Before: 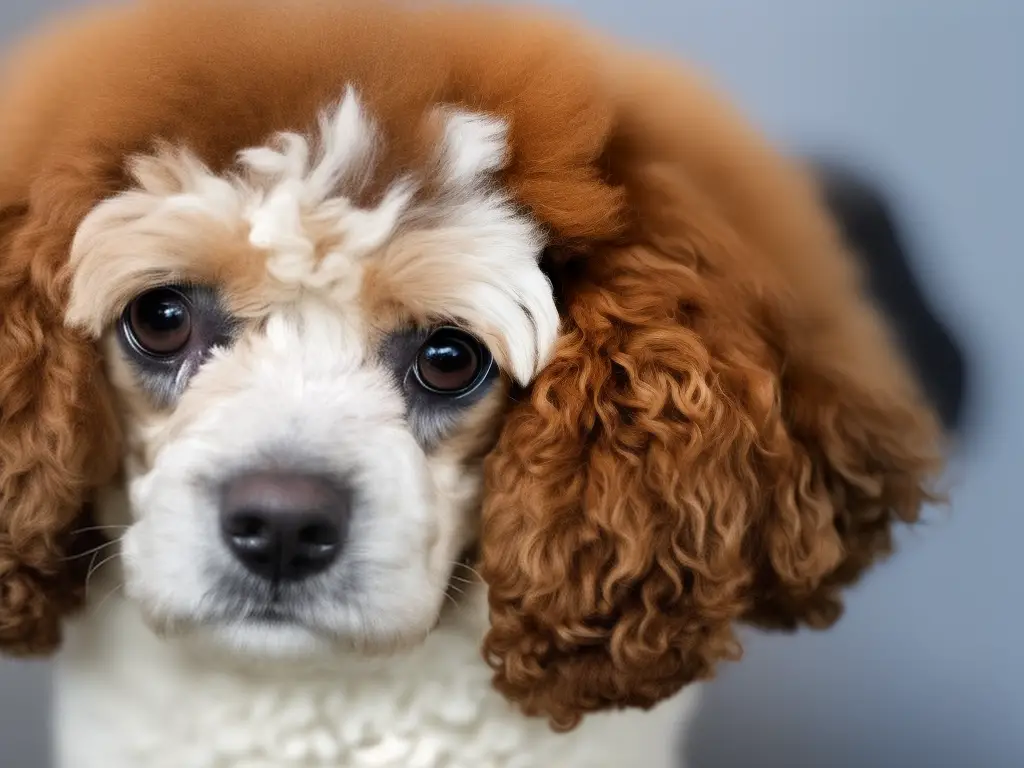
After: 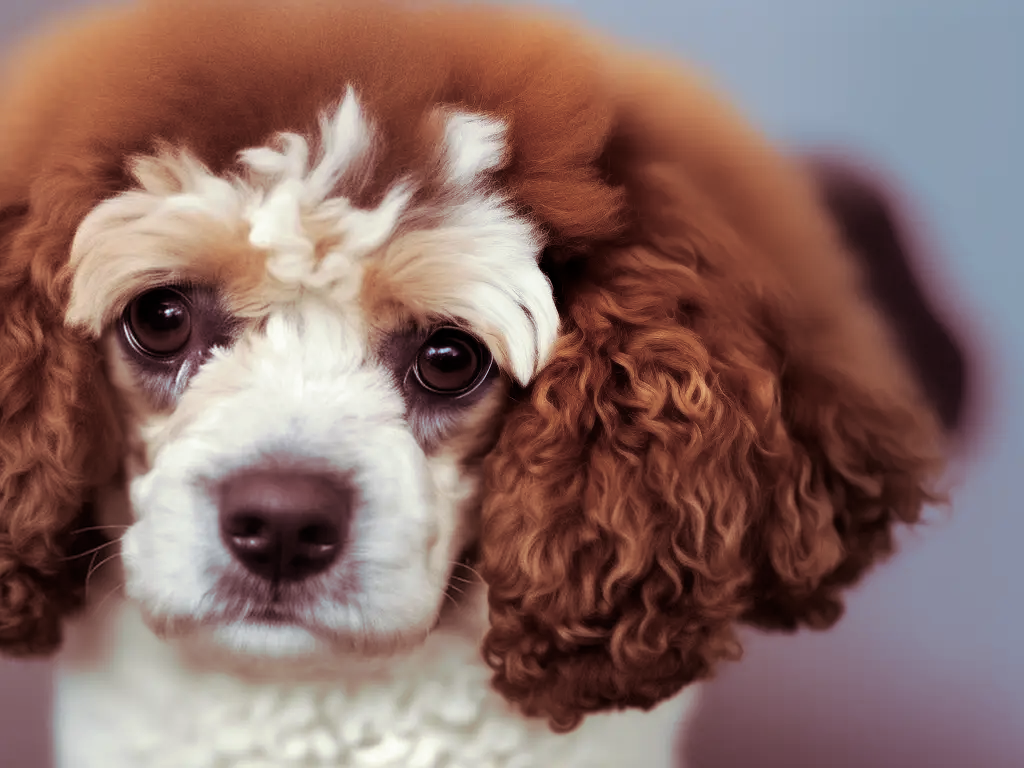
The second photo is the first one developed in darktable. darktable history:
split-toning: on, module defaults
contrast brightness saturation: contrast 0.03, brightness -0.04
